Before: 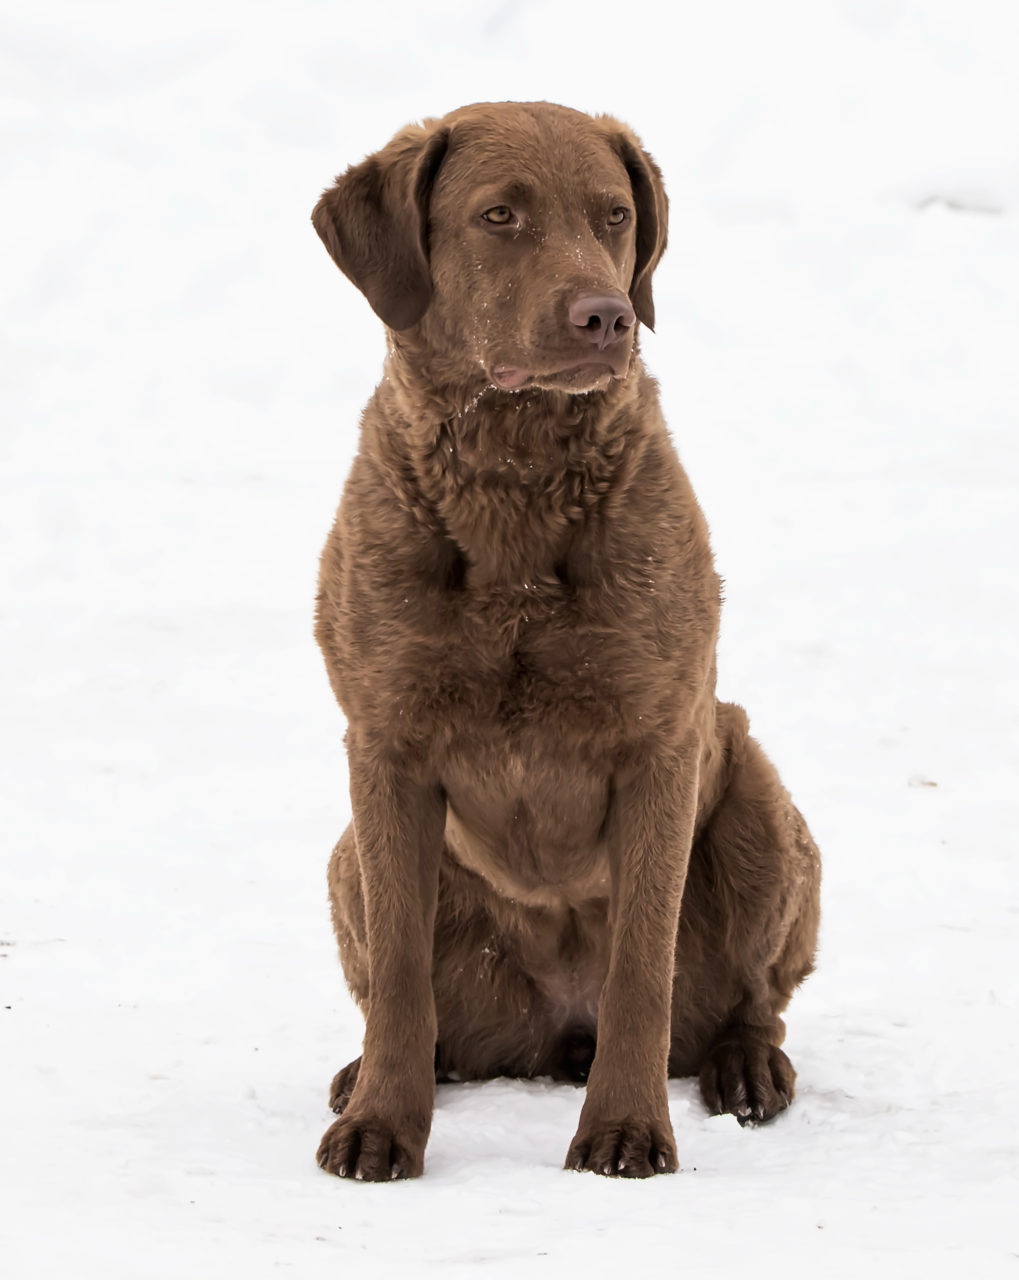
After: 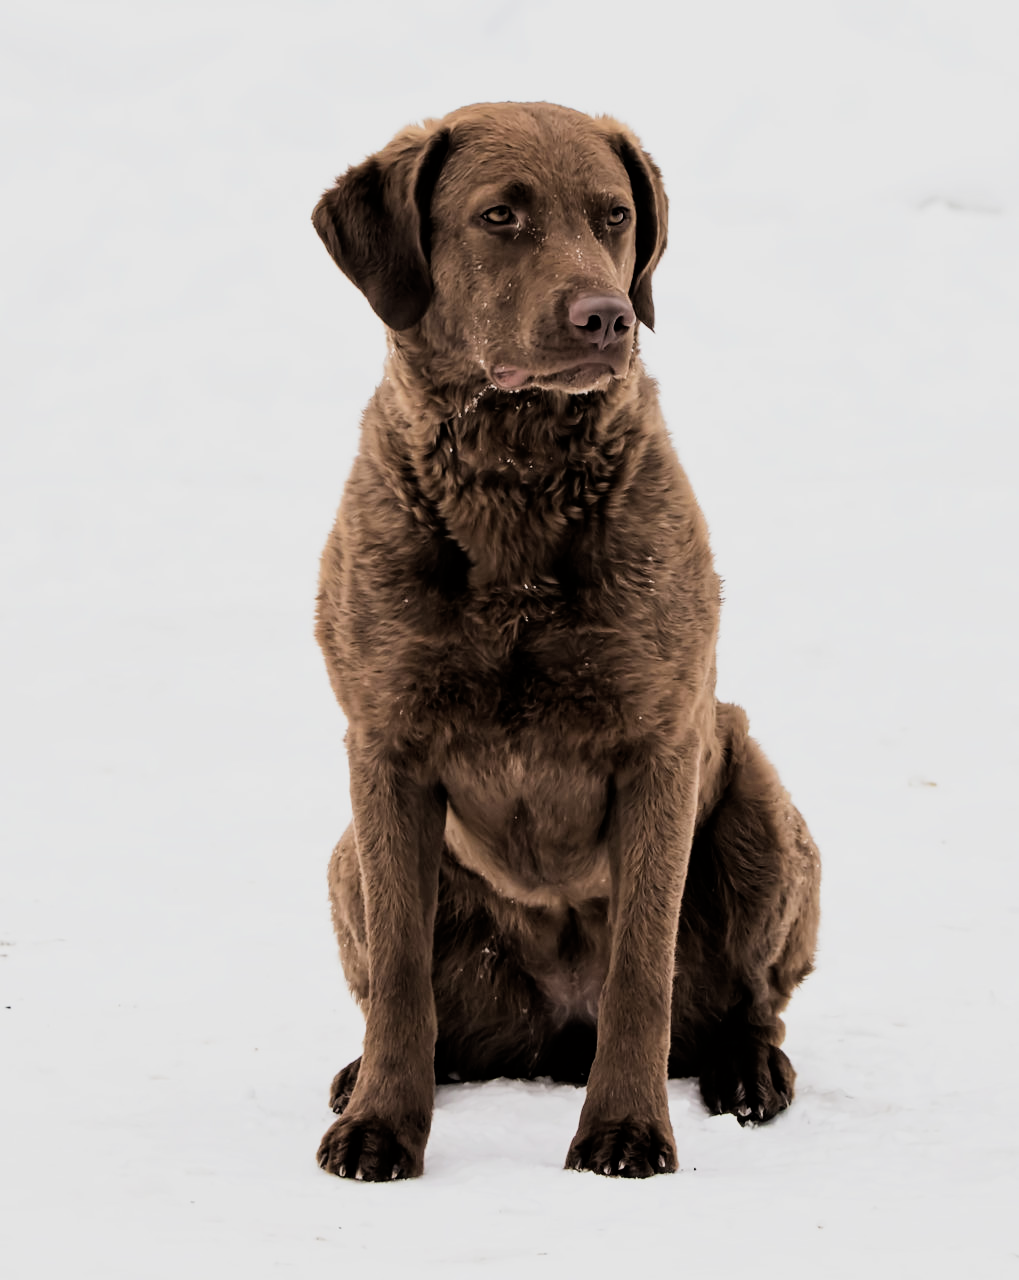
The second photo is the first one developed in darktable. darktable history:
exposure: compensate highlight preservation false
filmic rgb: black relative exposure -5.05 EV, white relative exposure 3.98 EV, threshold 2.99 EV, hardness 2.88, contrast 1.408, highlights saturation mix -28.86%, enable highlight reconstruction true
